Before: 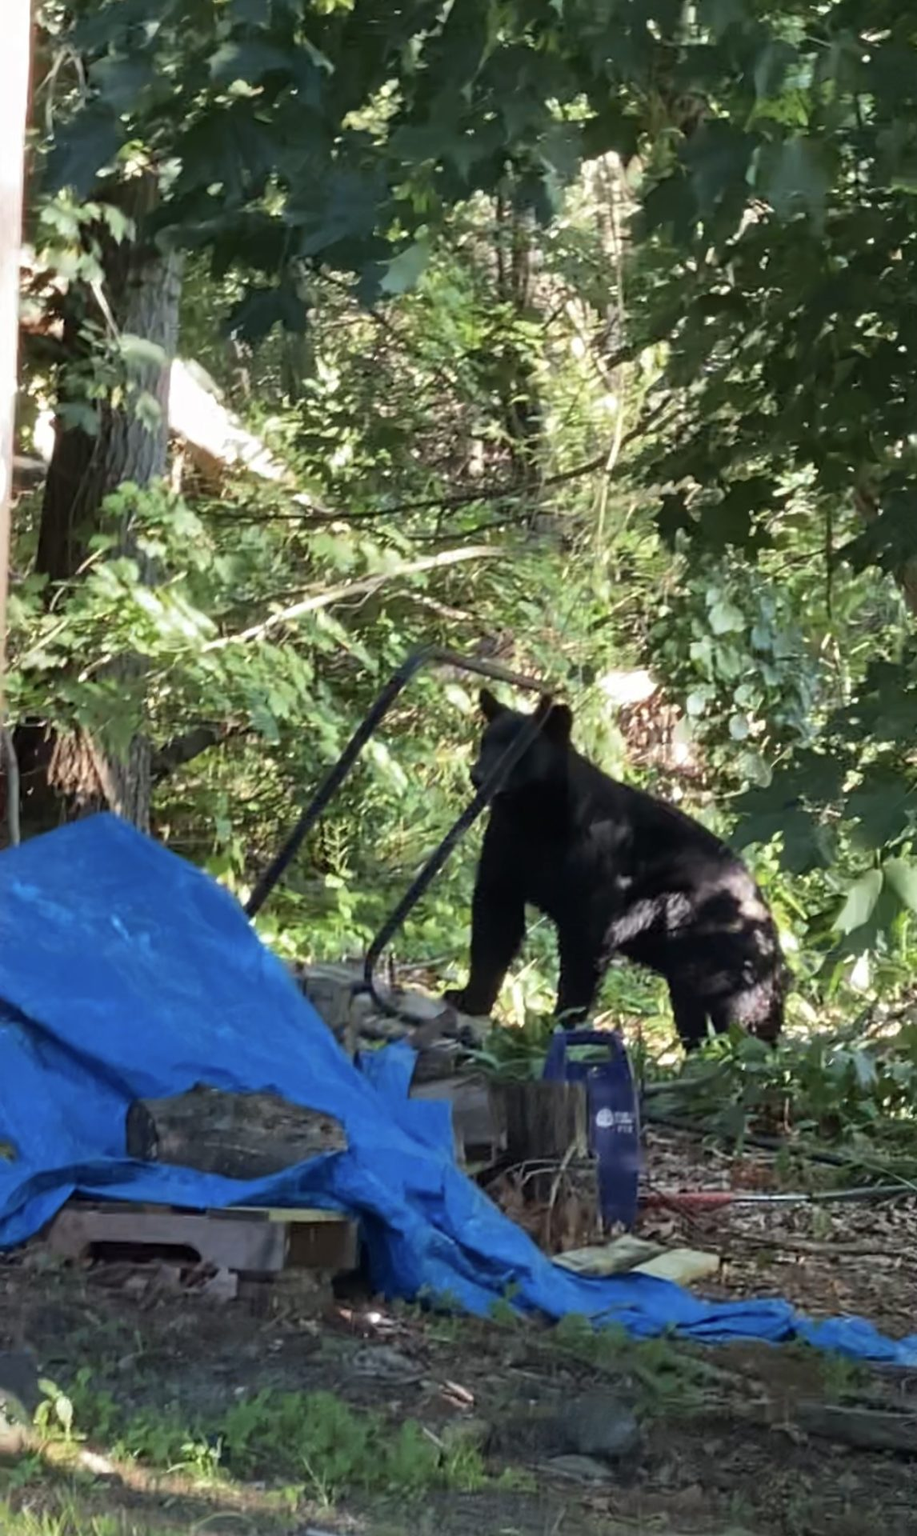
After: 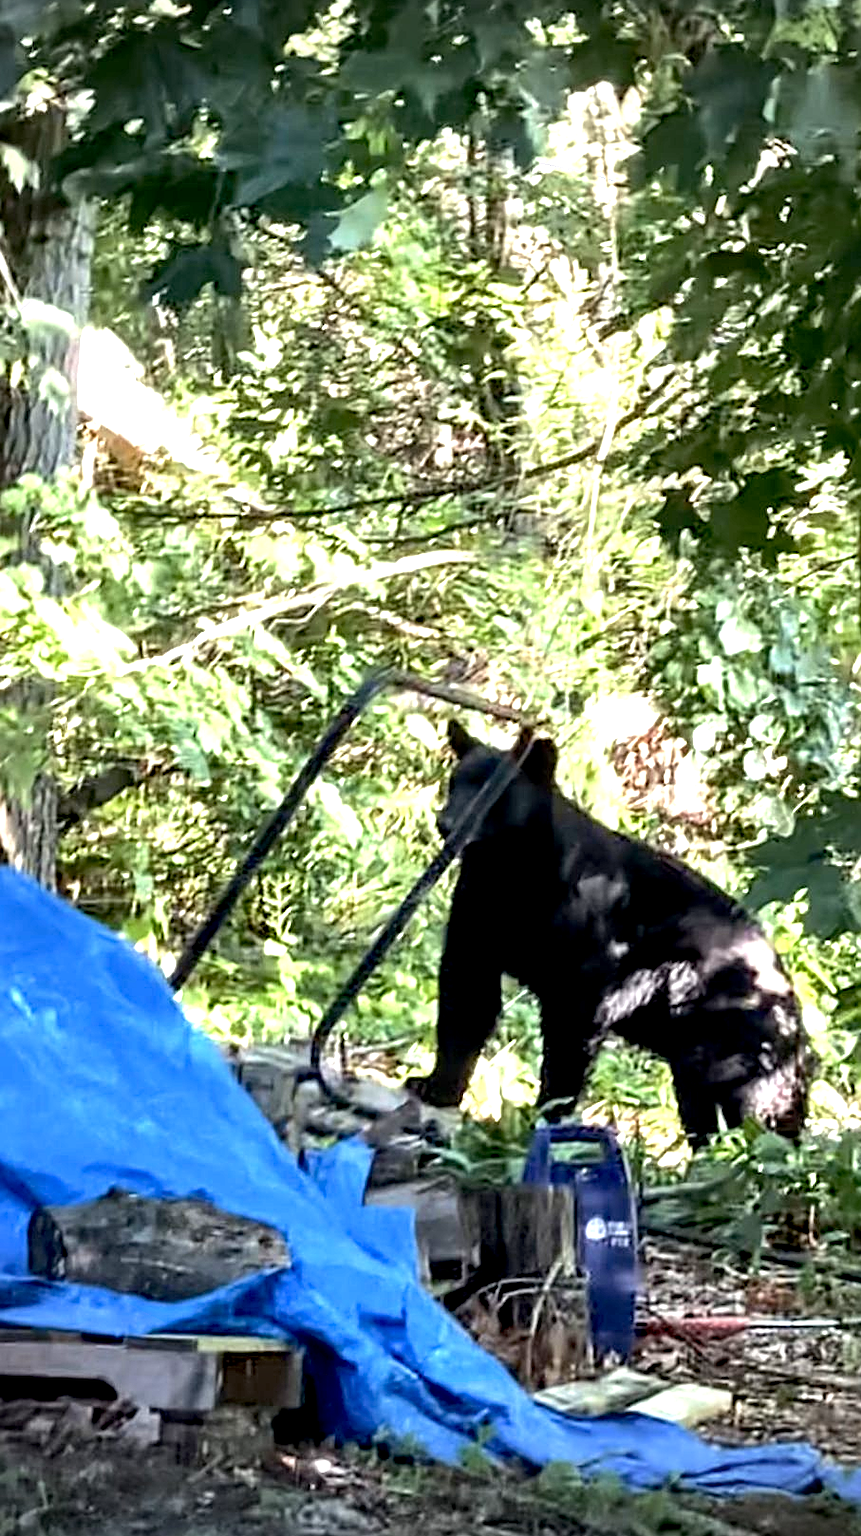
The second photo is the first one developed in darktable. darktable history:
sharpen: on, module defaults
tone equalizer: -8 EV -0.417 EV, -7 EV -0.389 EV, -6 EV -0.333 EV, -5 EV -0.222 EV, -3 EV 0.222 EV, -2 EV 0.333 EV, -1 EV 0.389 EV, +0 EV 0.417 EV, edges refinement/feathering 500, mask exposure compensation -1.57 EV, preserve details no
crop: left 11.225%, top 5.381%, right 9.565%, bottom 10.314%
white balance: emerald 1
vignetting: unbound false
exposure: black level correction 0.011, exposure 1.088 EV, compensate exposure bias true, compensate highlight preservation false
local contrast: on, module defaults
